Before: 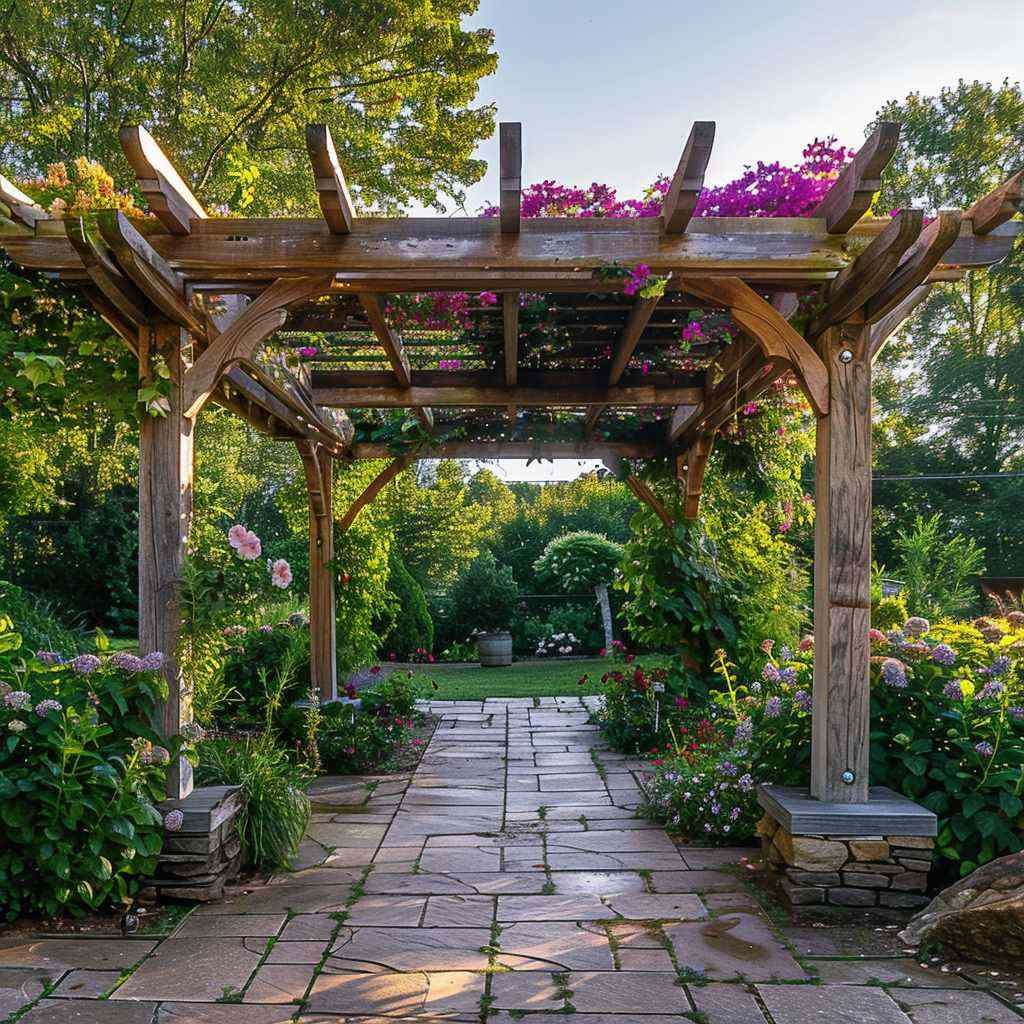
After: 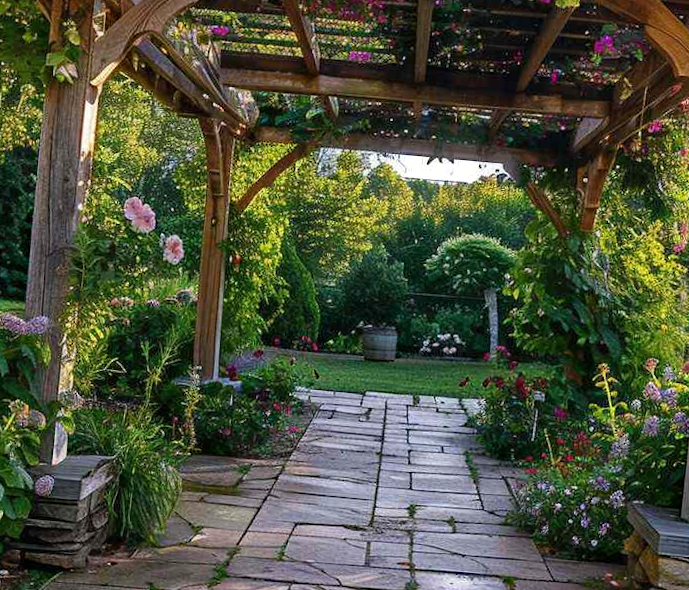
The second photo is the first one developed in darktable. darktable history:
rotate and perspective: rotation 5.12°, automatic cropping off
haze removal: compatibility mode true, adaptive false
crop: left 13.312%, top 31.28%, right 24.627%, bottom 15.582%
white balance: emerald 1
